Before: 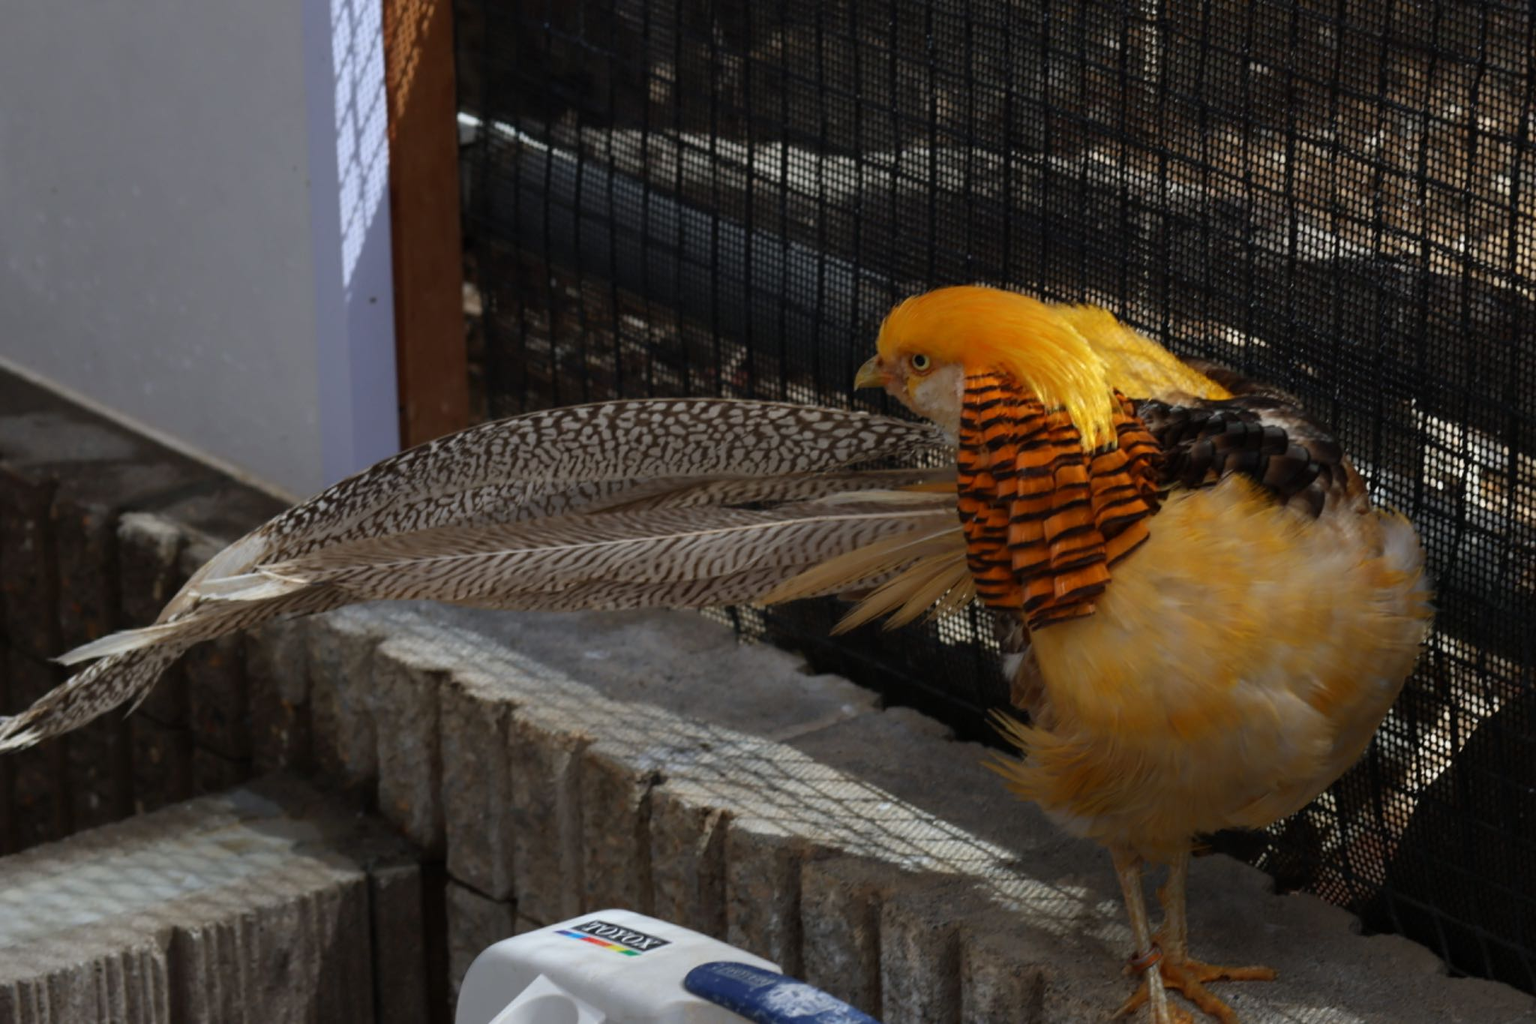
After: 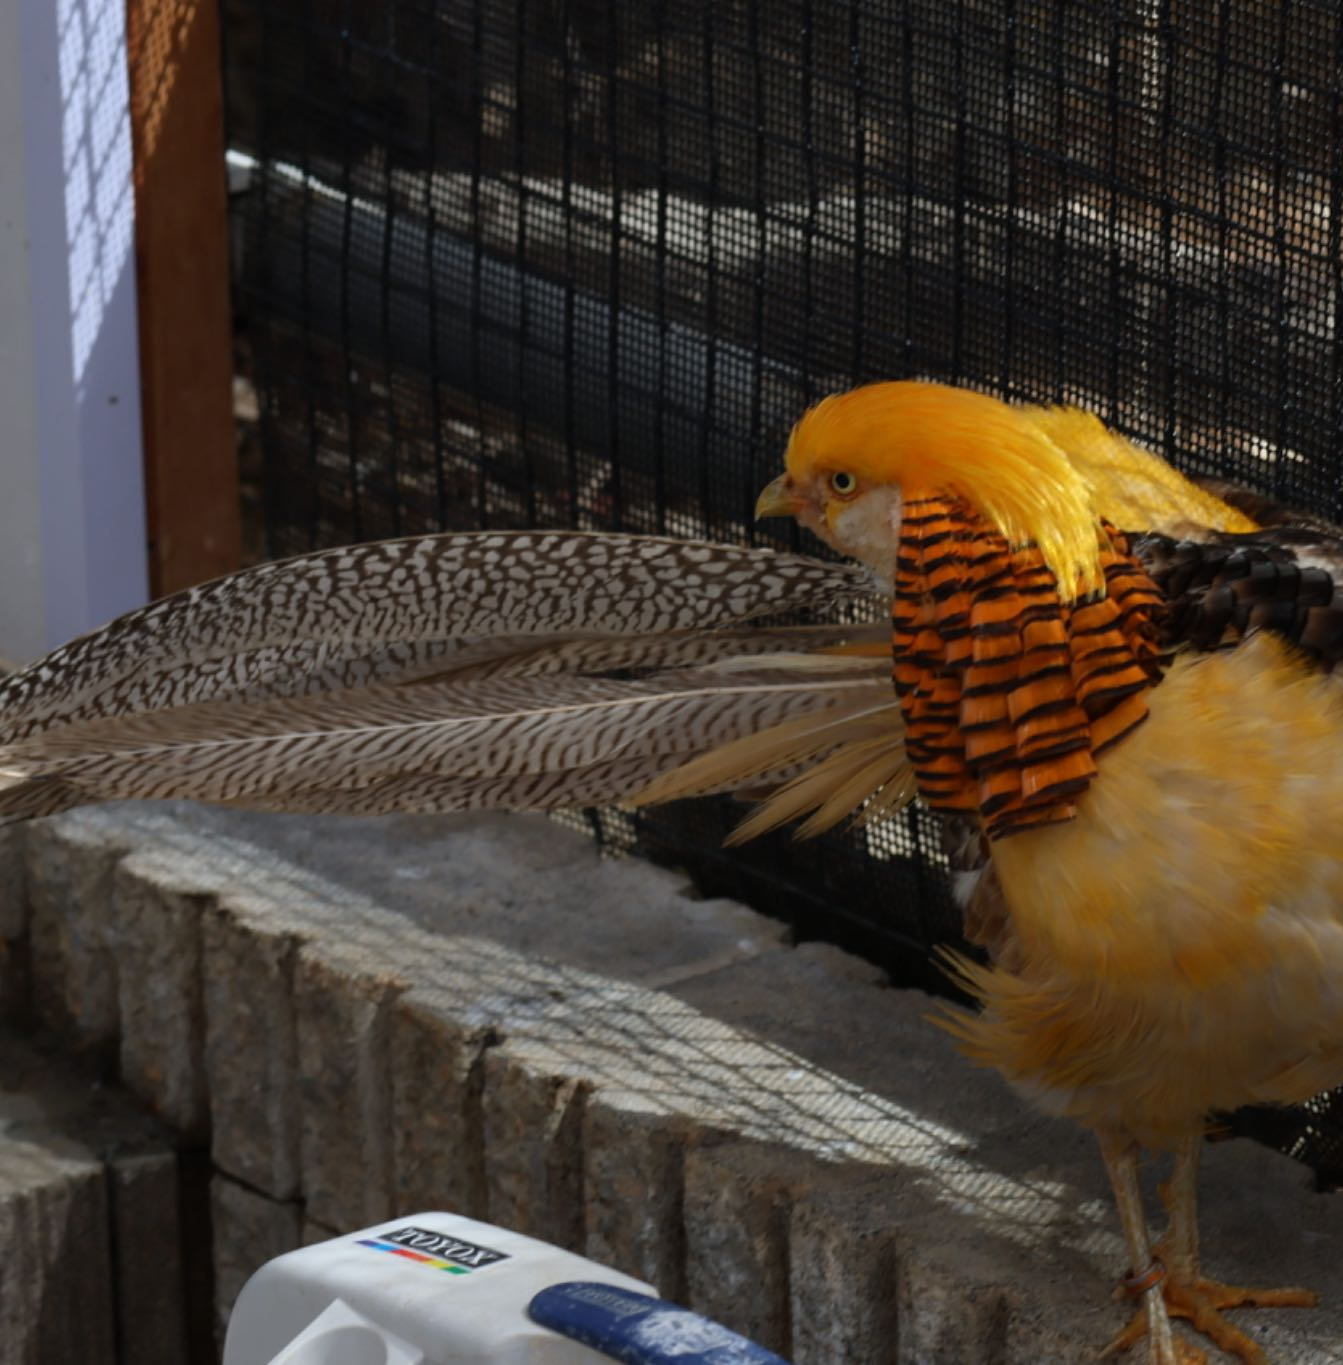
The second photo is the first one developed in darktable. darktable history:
crop and rotate: left 18.762%, right 15.627%
